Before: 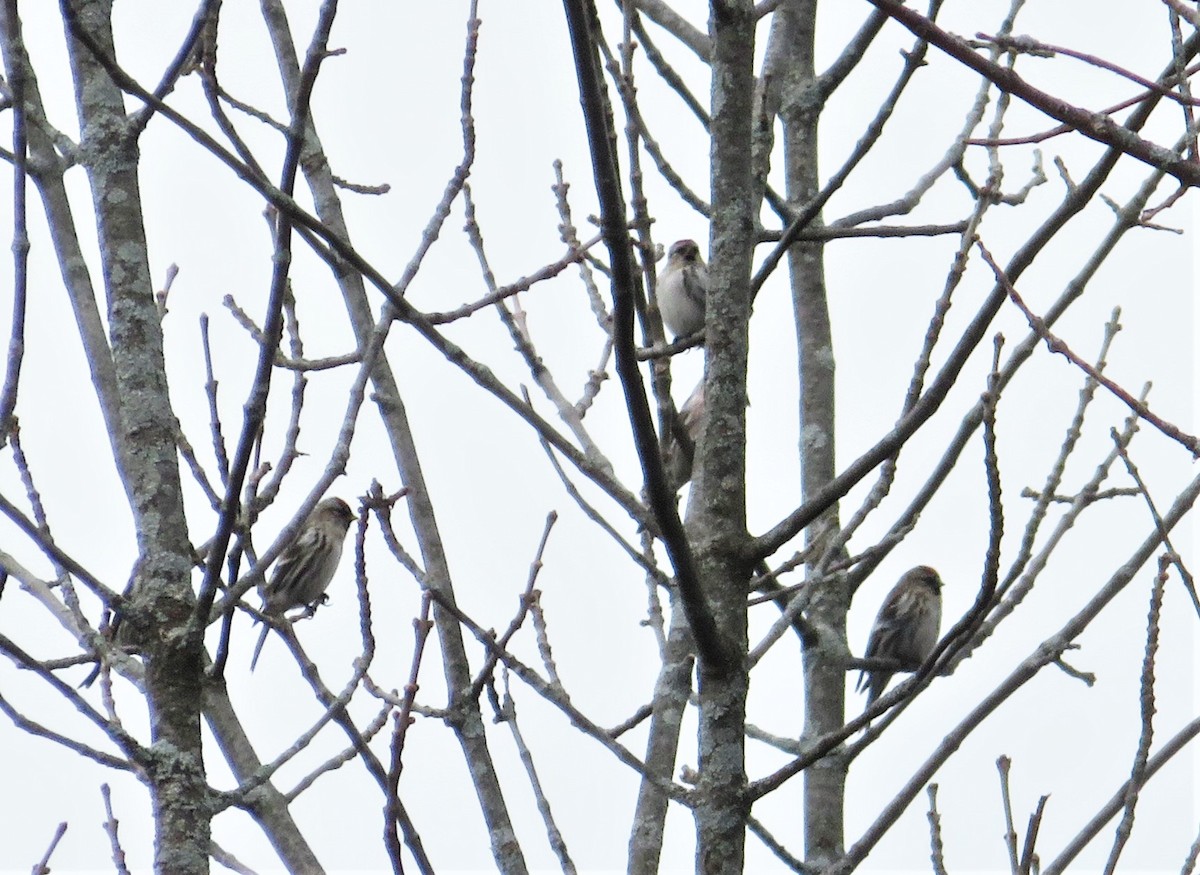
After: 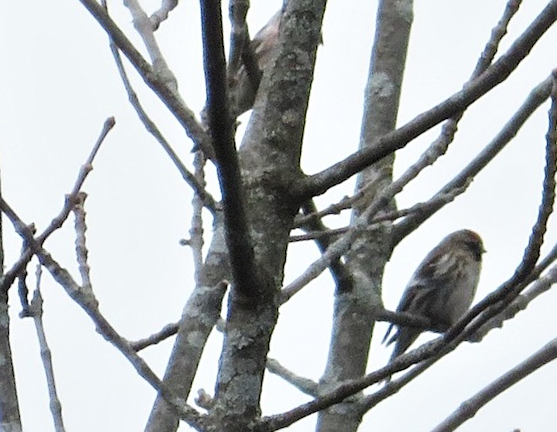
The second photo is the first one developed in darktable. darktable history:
sharpen: amount 0.2
crop: left 37.221%, top 45.169%, right 20.63%, bottom 13.777%
rotate and perspective: rotation 9.12°, automatic cropping off
